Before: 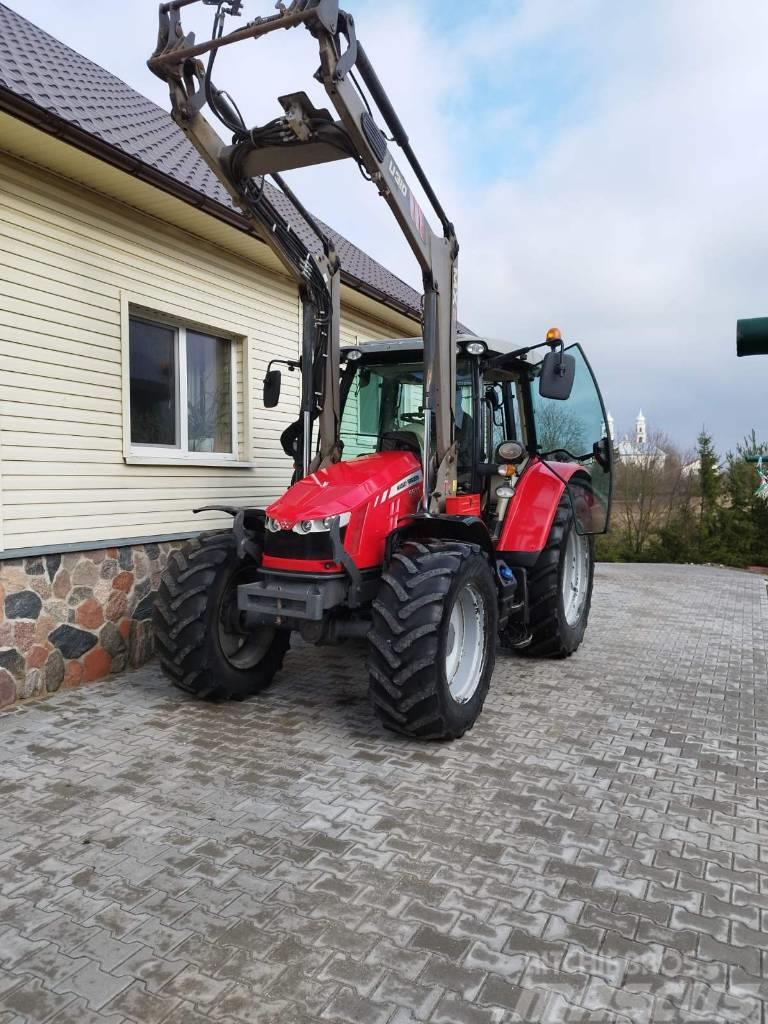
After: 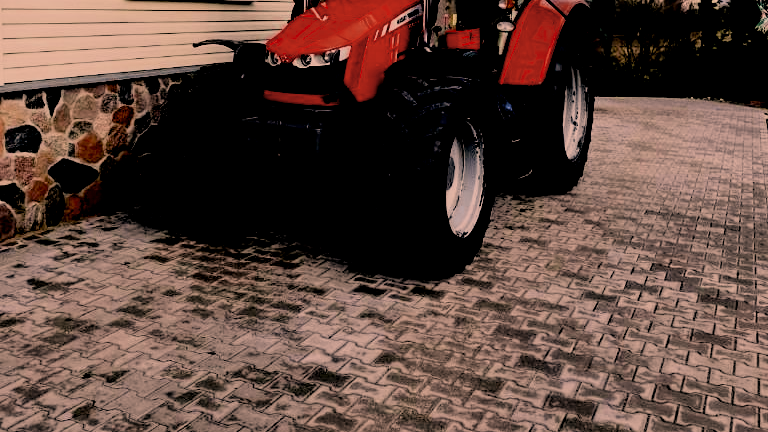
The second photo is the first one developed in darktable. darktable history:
color zones: curves: ch0 [(0, 0.5) (0.125, 0.4) (0.25, 0.5) (0.375, 0.4) (0.5, 0.4) (0.625, 0.35) (0.75, 0.35) (0.875, 0.5)]; ch1 [(0, 0.35) (0.125, 0.45) (0.25, 0.35) (0.375, 0.35) (0.5, 0.35) (0.625, 0.35) (0.75, 0.45) (0.875, 0.35)]; ch2 [(0, 0.6) (0.125, 0.5) (0.25, 0.5) (0.375, 0.6) (0.5, 0.6) (0.625, 0.5) (0.75, 0.5) (0.875, 0.5)]
crop: top 45.551%, bottom 12.262%
color correction: highlights a* 21.88, highlights b* 22.25
local contrast: highlights 100%, shadows 100%, detail 120%, midtone range 0.2
color balance: contrast -0.5%
exposure: black level correction 0.1, exposure -0.092 EV, compensate highlight preservation false
filmic rgb: black relative exposure -5 EV, hardness 2.88, contrast 1.4, highlights saturation mix -30%
